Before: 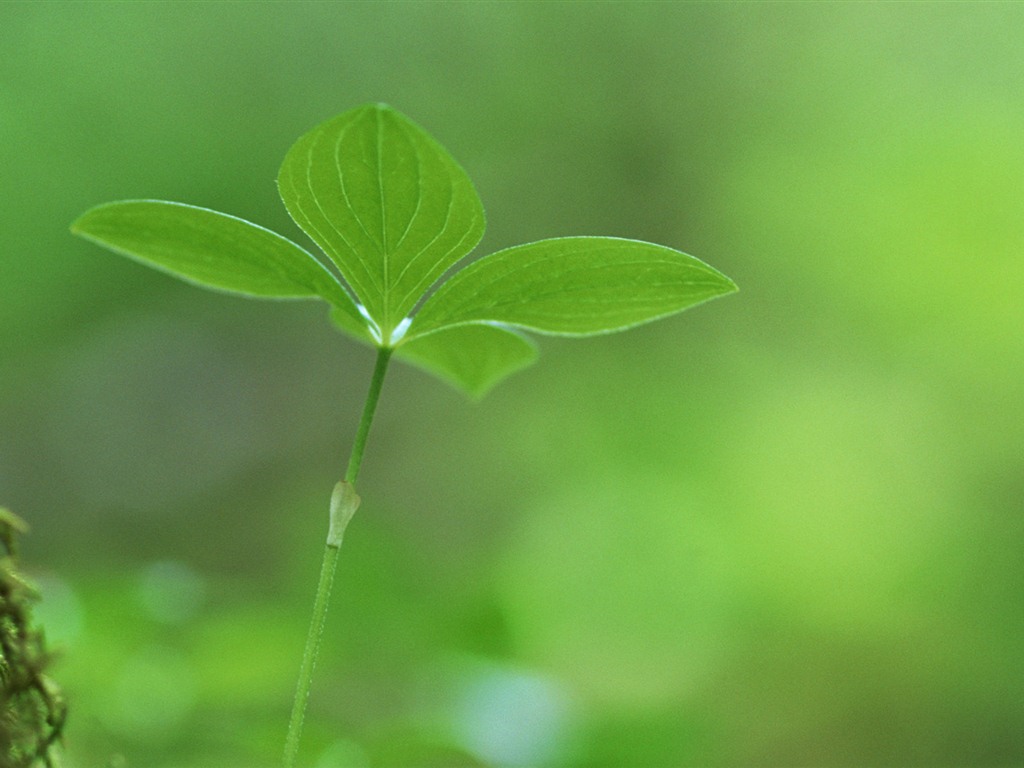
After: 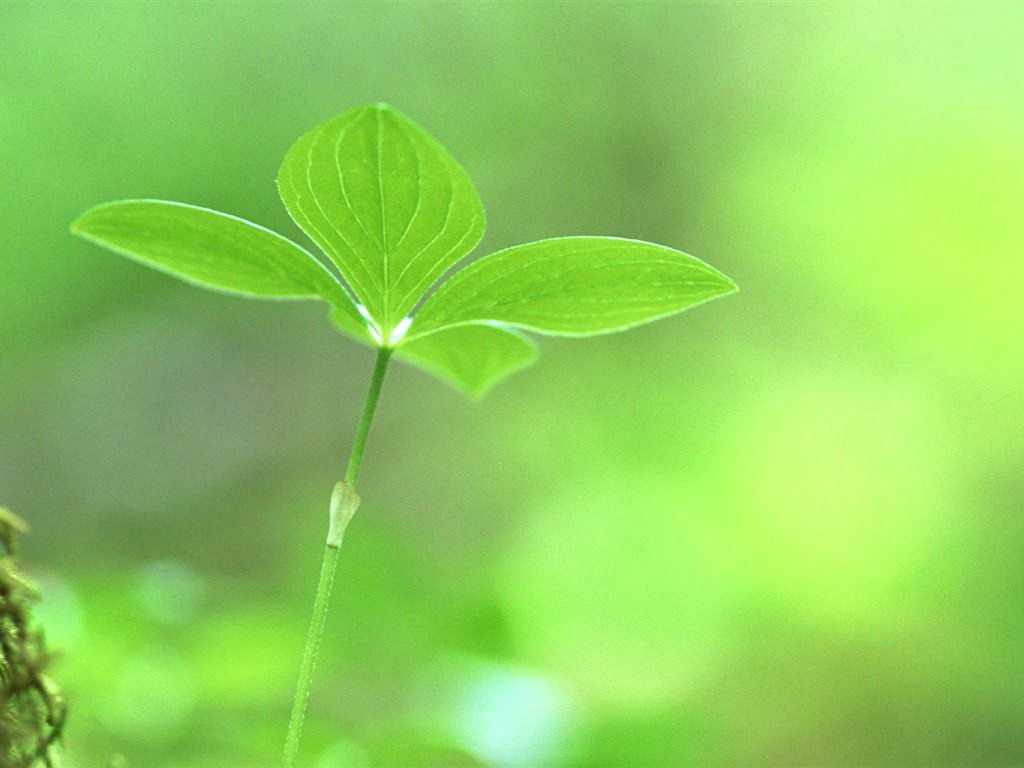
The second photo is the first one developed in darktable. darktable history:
tone equalizer: -8 EV -0.403 EV, -7 EV -0.409 EV, -6 EV -0.34 EV, -5 EV -0.202 EV, -3 EV 0.189 EV, -2 EV 0.323 EV, -1 EV 0.37 EV, +0 EV 0.401 EV
exposure: black level correction 0.001, exposure 0.499 EV, compensate highlight preservation false
